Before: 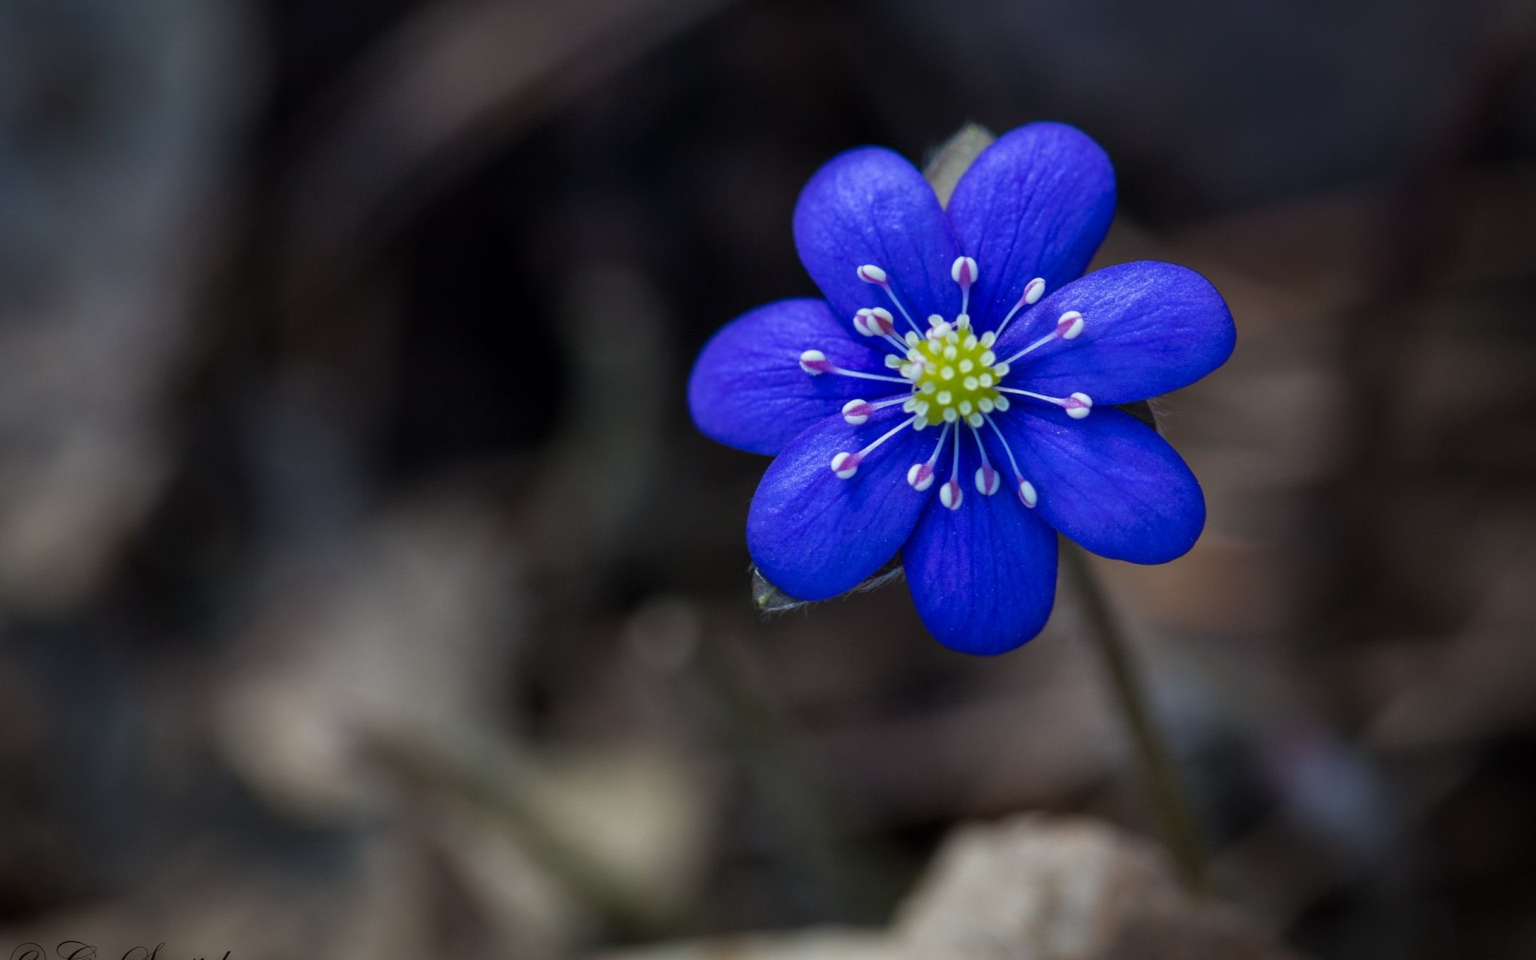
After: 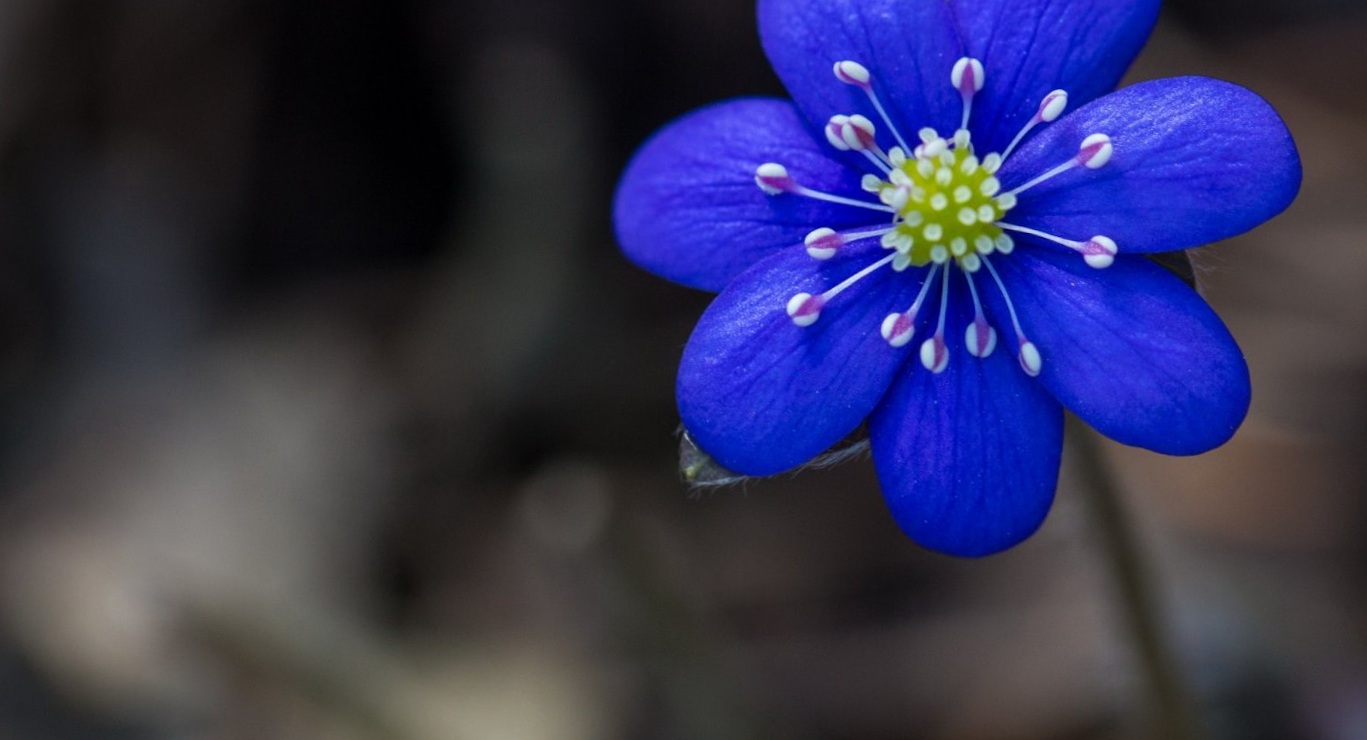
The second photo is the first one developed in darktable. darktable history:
tone equalizer: -7 EV 0.13 EV, smoothing diameter 25%, edges refinement/feathering 10, preserve details guided filter
crop and rotate: angle -3.37°, left 9.79%, top 20.73%, right 12.42%, bottom 11.82%
